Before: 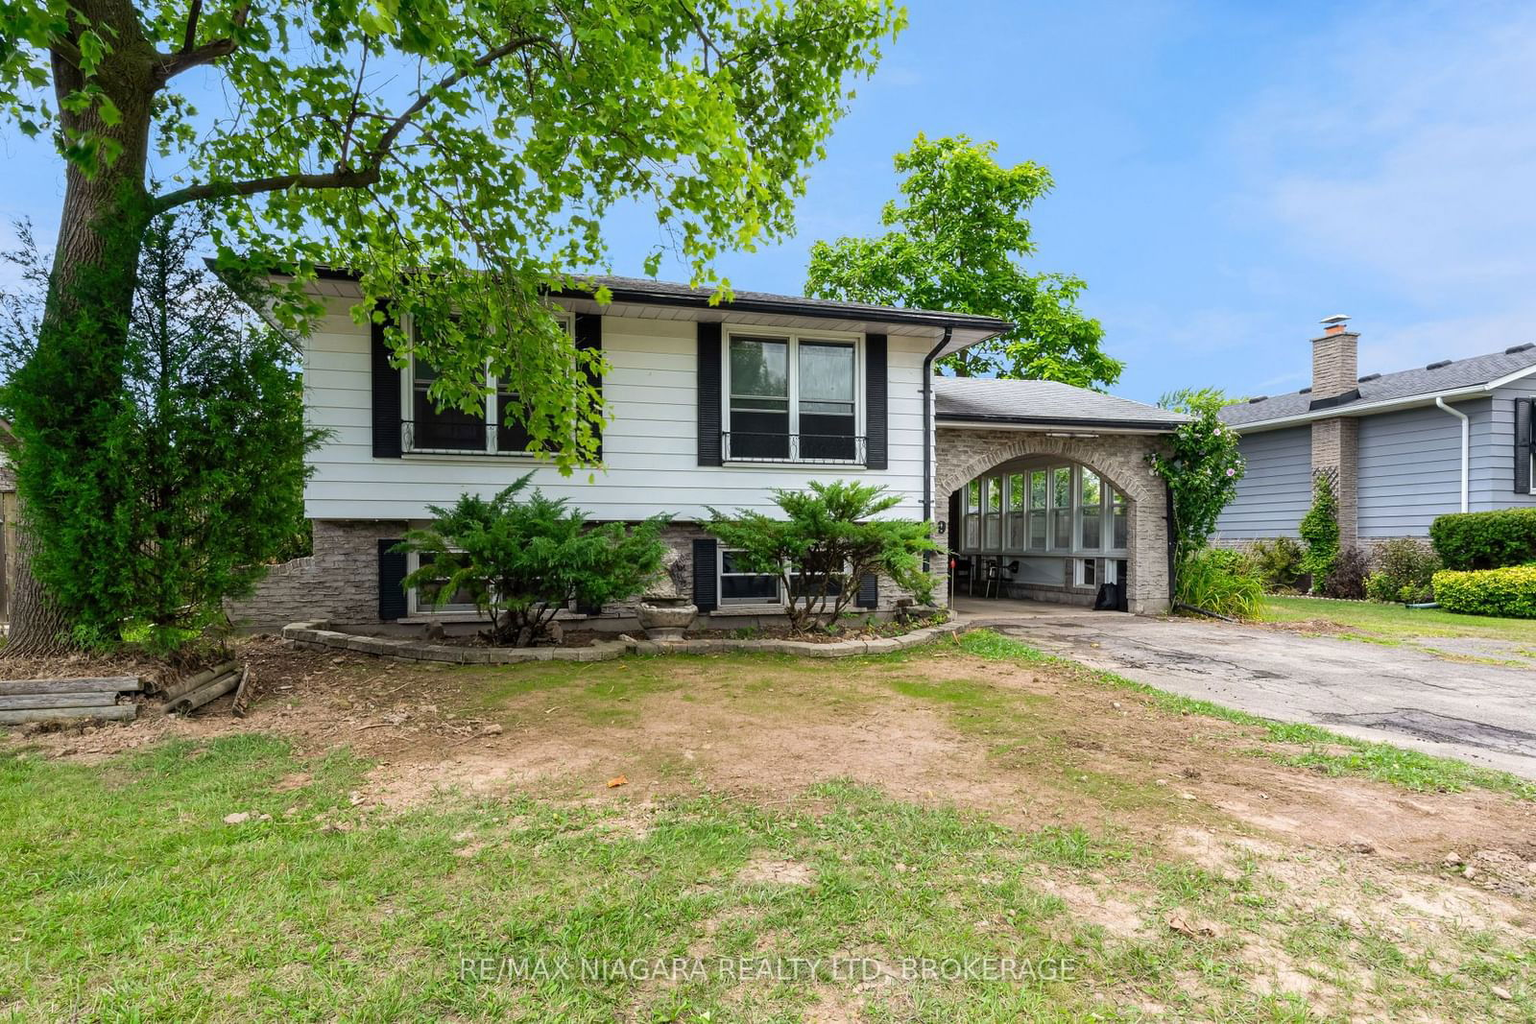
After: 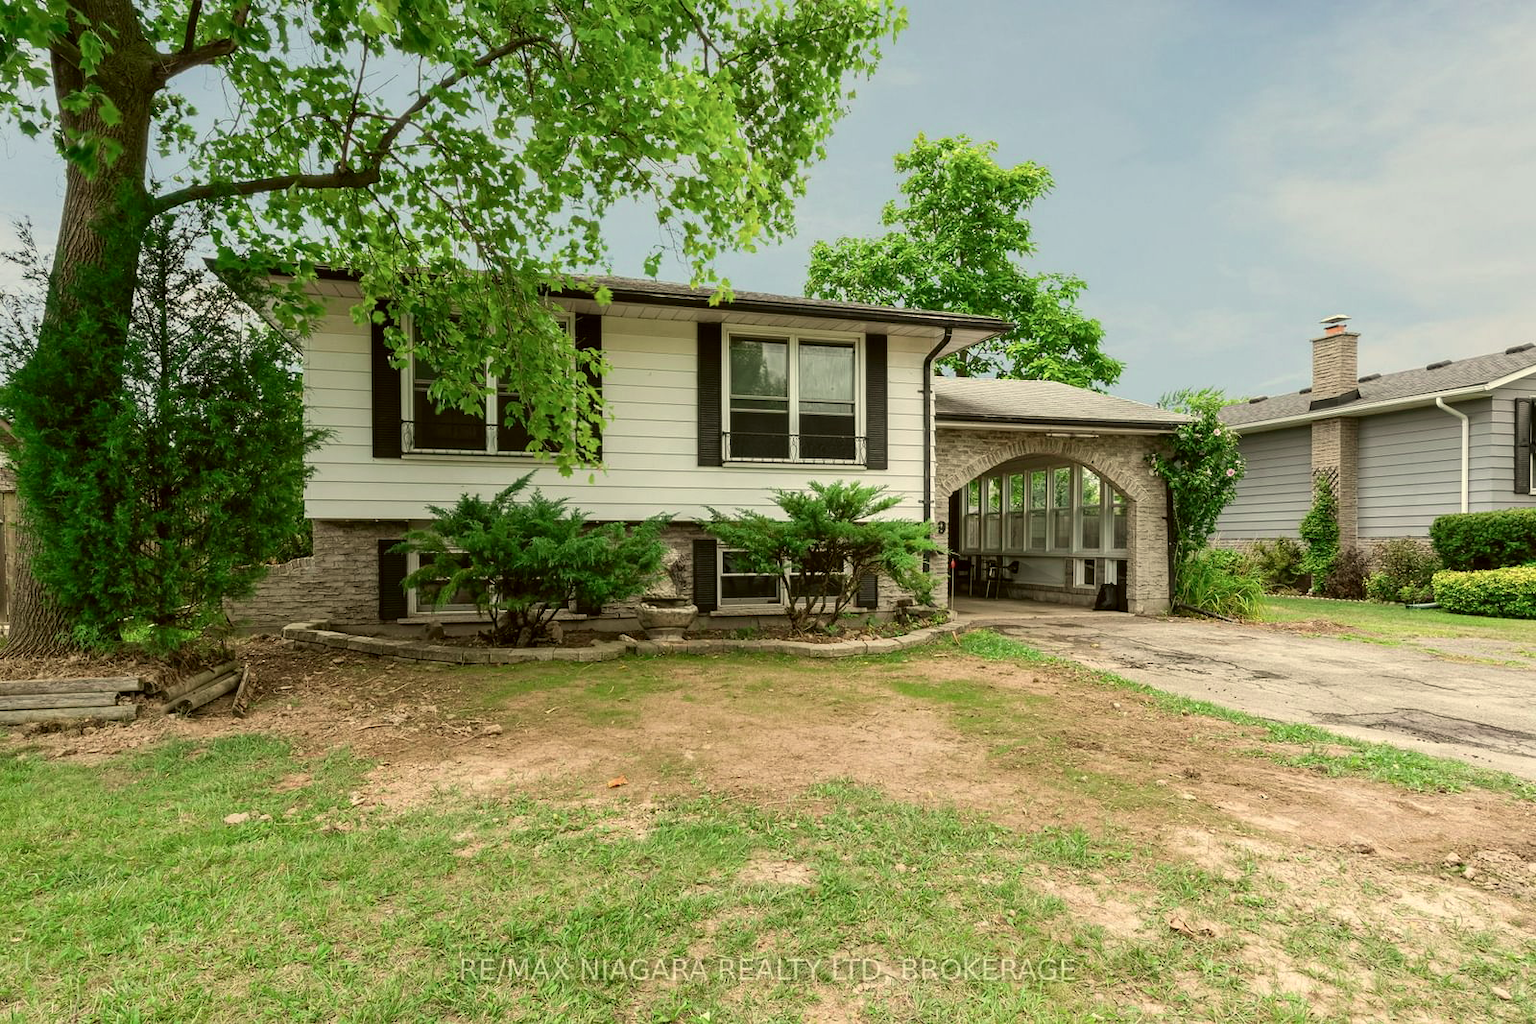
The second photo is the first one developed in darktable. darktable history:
color contrast: blue-yellow contrast 0.62
color correction: highlights a* 0.162, highlights b* 29.53, shadows a* -0.162, shadows b* 21.09
